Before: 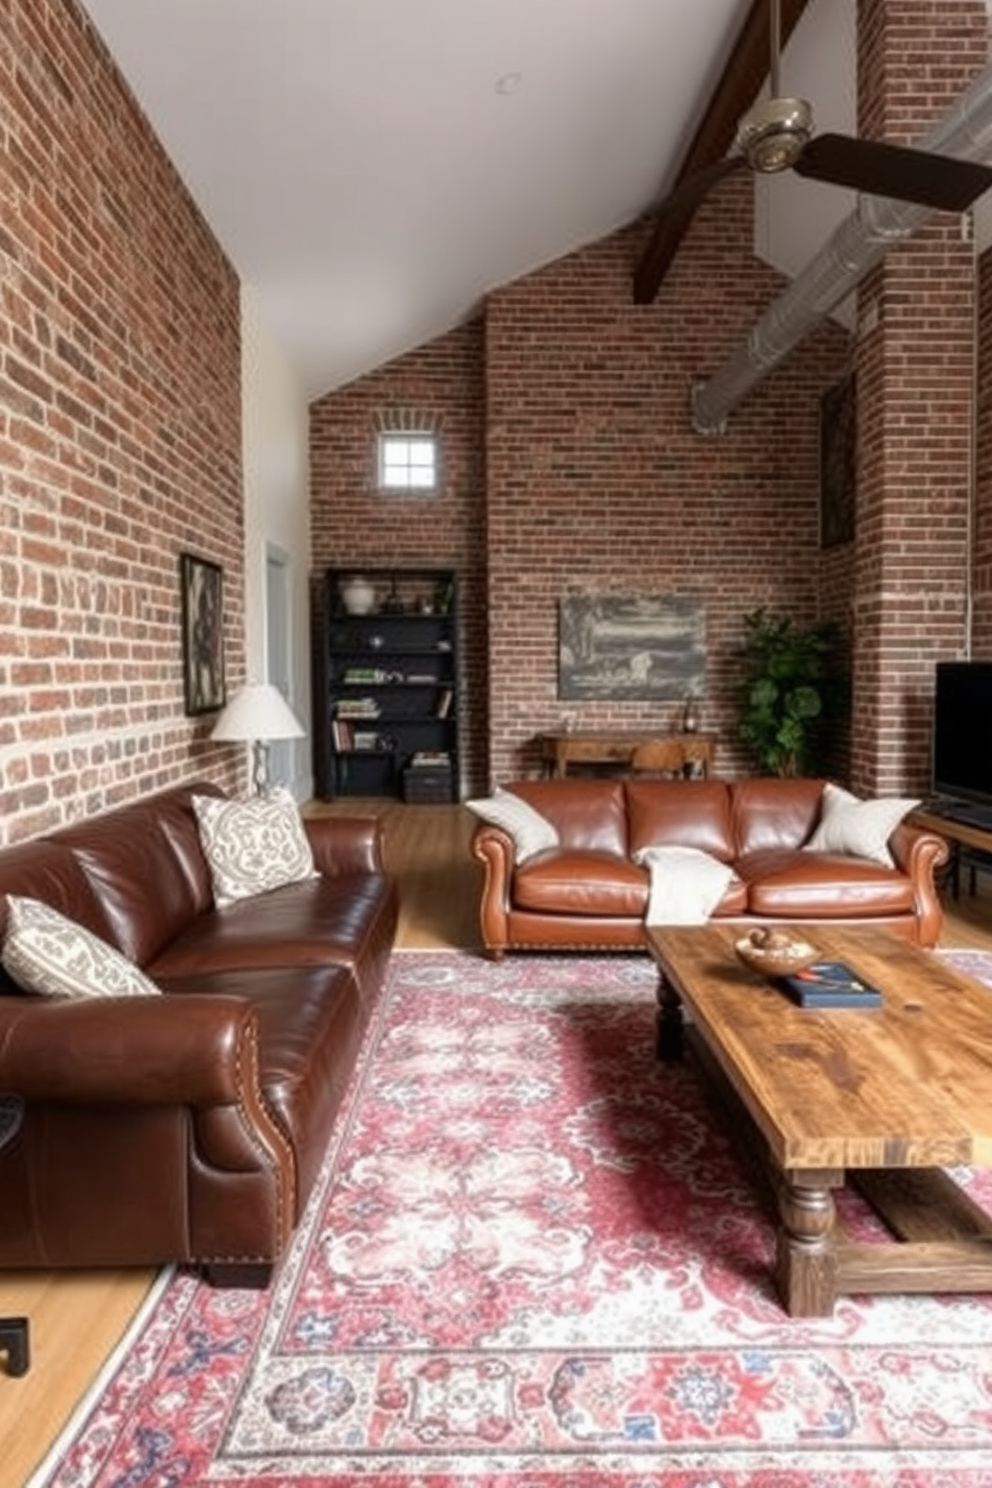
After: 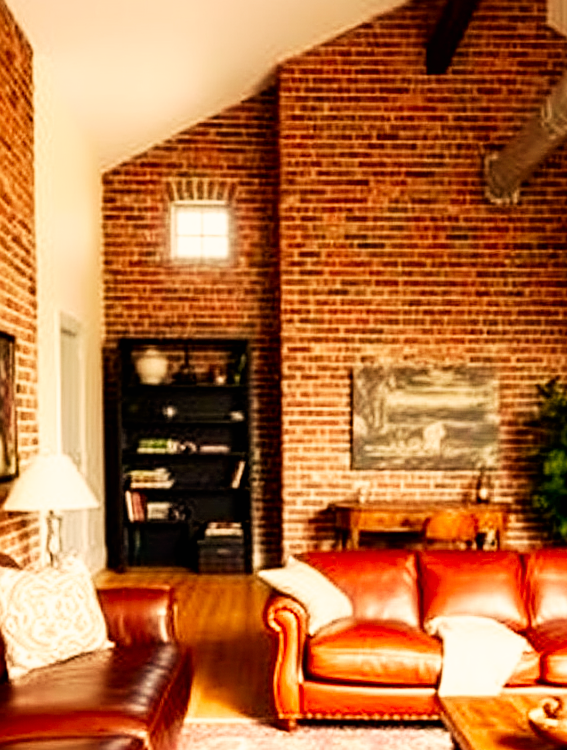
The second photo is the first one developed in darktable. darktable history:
sharpen: on, module defaults
crop: left 20.932%, top 15.471%, right 21.848%, bottom 34.081%
base curve: curves: ch0 [(0, 0) (0.007, 0.004) (0.027, 0.03) (0.046, 0.07) (0.207, 0.54) (0.442, 0.872) (0.673, 0.972) (1, 1)], preserve colors none
white balance: red 1.138, green 0.996, blue 0.812
exposure: black level correction 0.006, exposure -0.226 EV, compensate highlight preservation false
color correction: highlights a* 3.22, highlights b* 1.93, saturation 1.19
